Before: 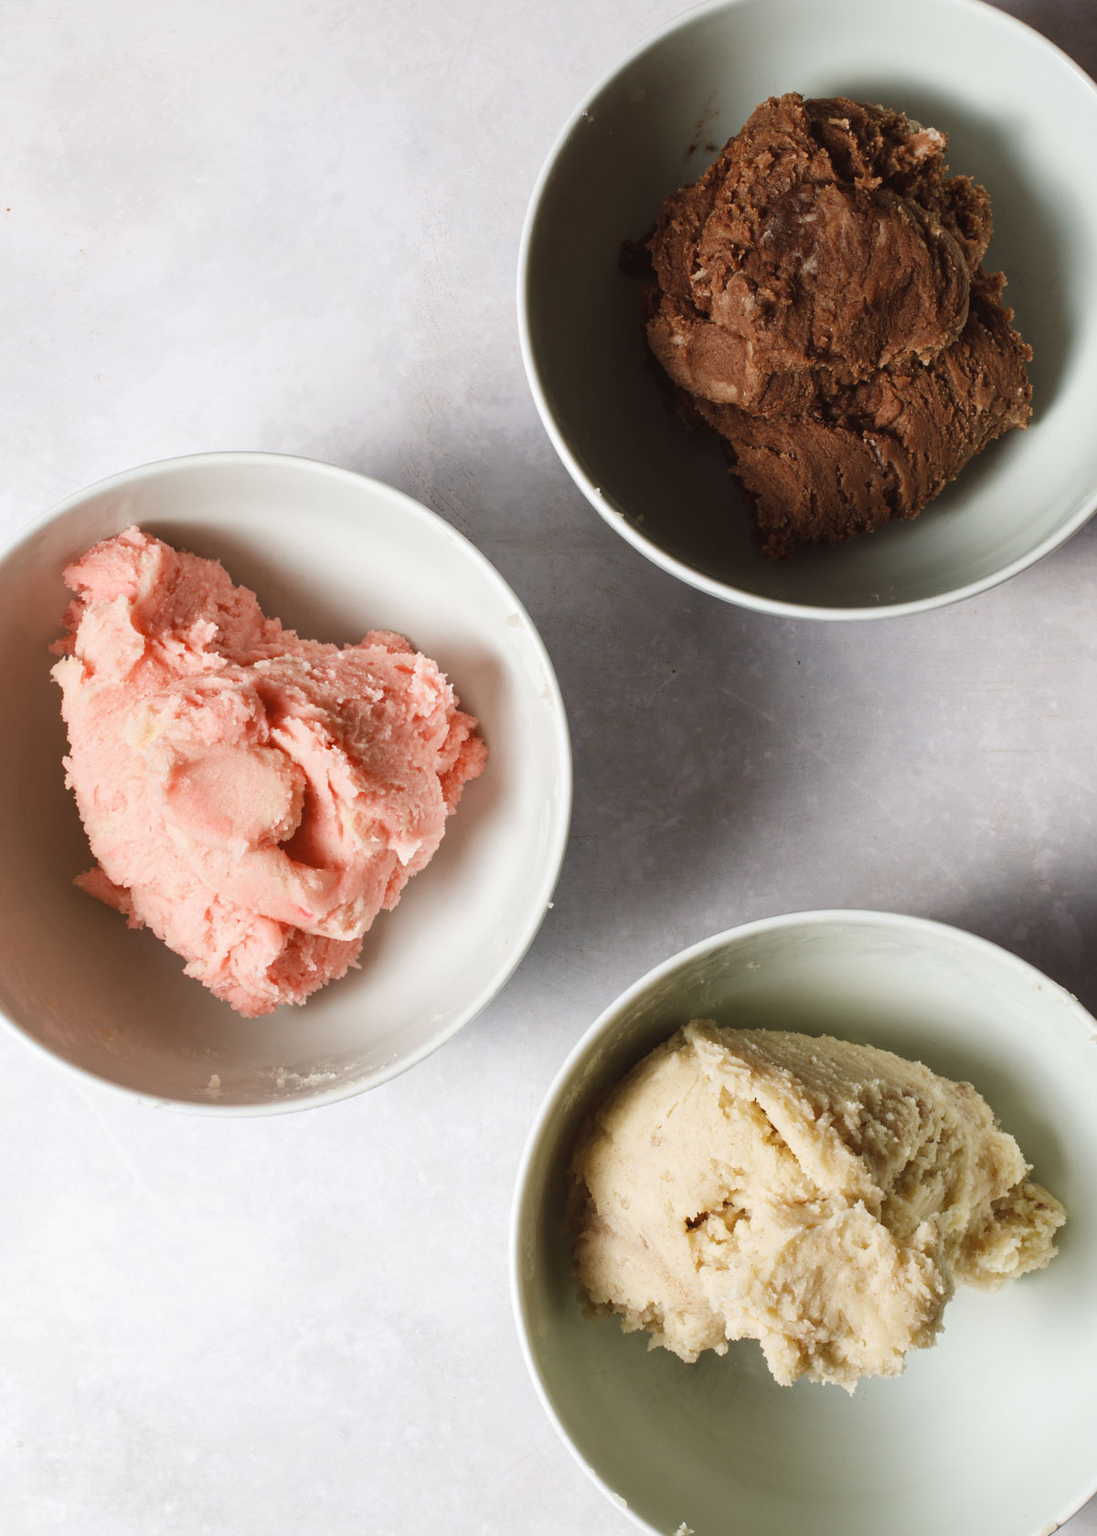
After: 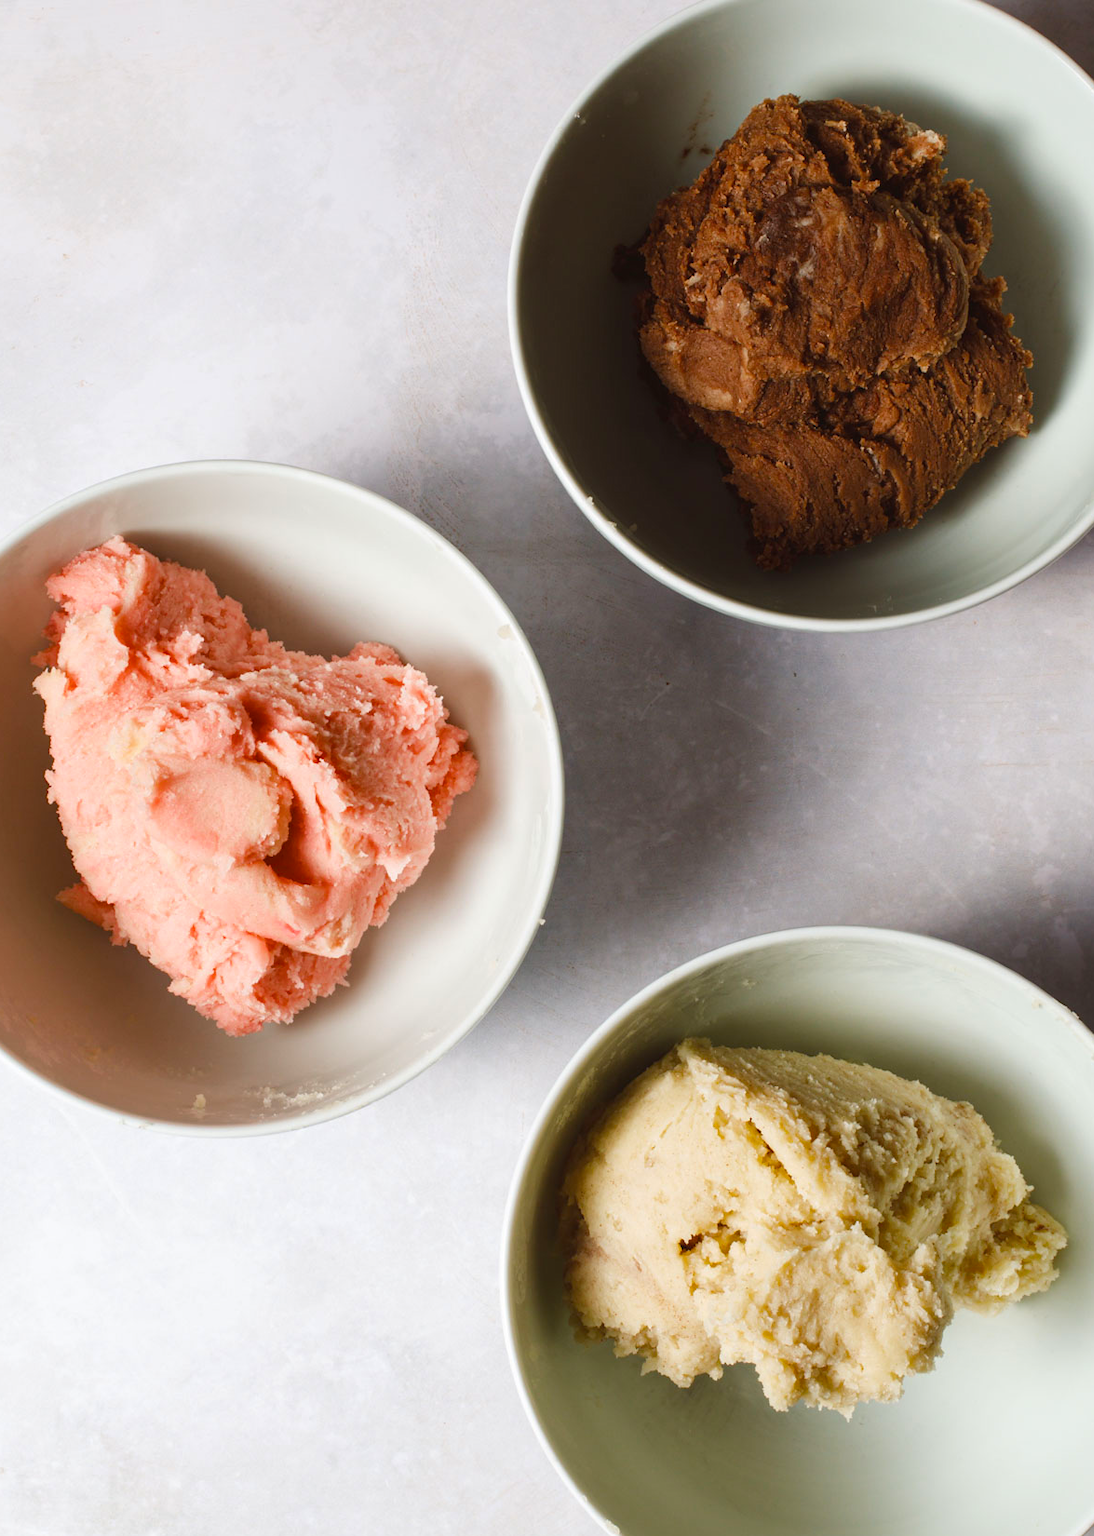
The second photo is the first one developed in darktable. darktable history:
crop: left 1.675%, right 0.287%, bottom 1.754%
color balance rgb: perceptual saturation grading › global saturation 30.271%
